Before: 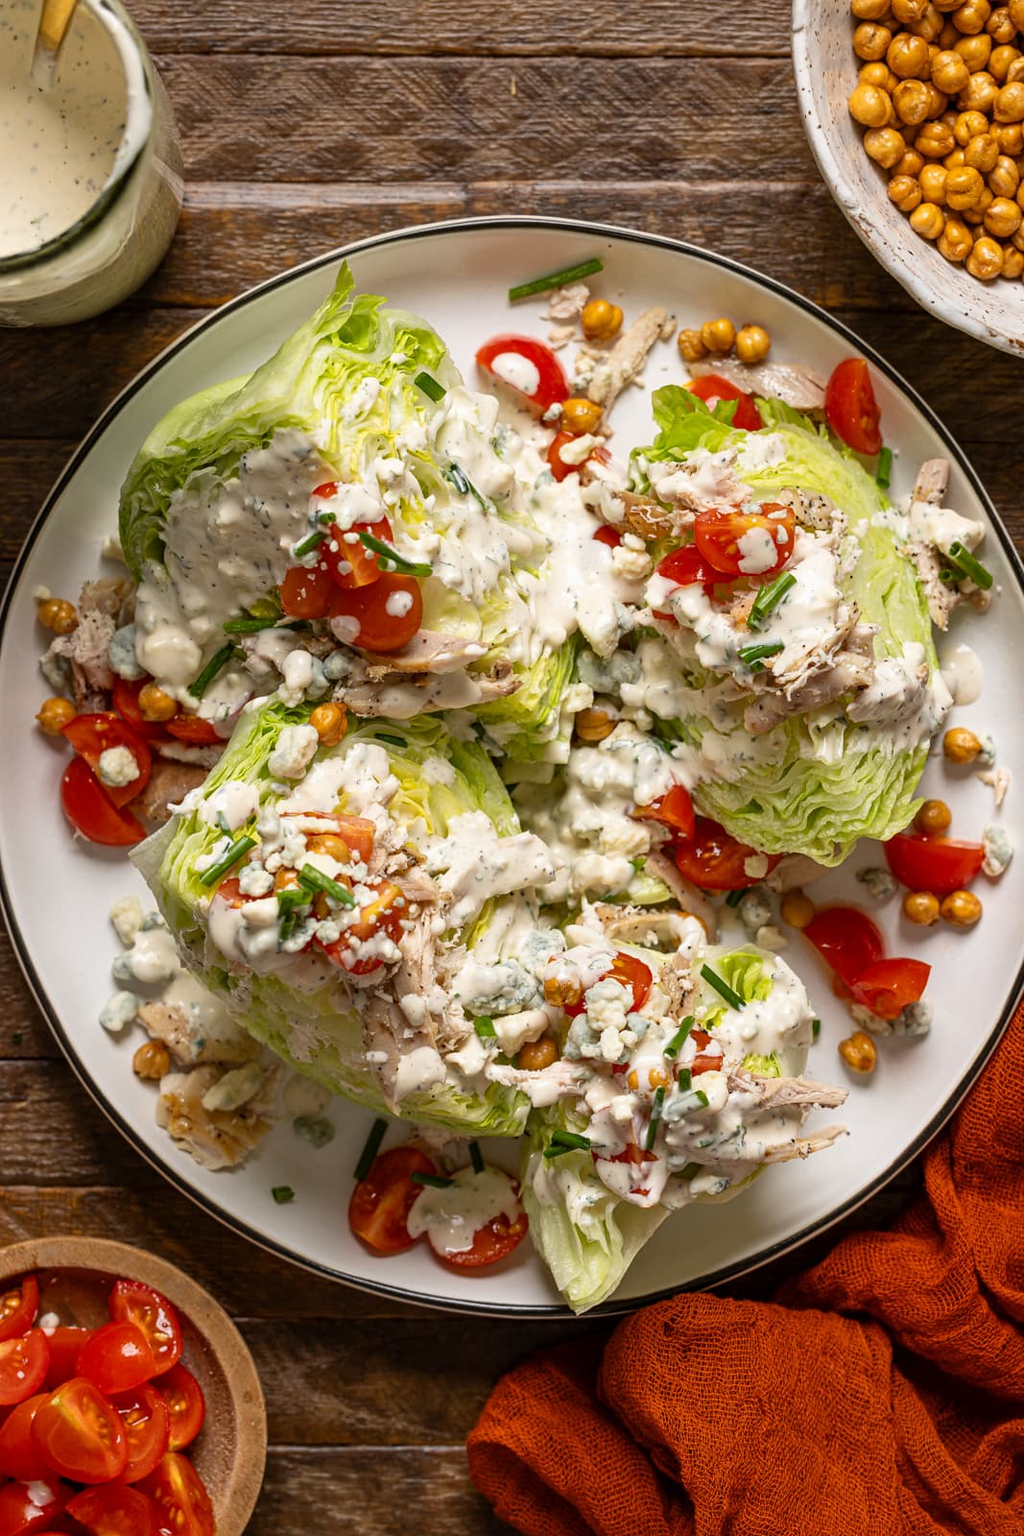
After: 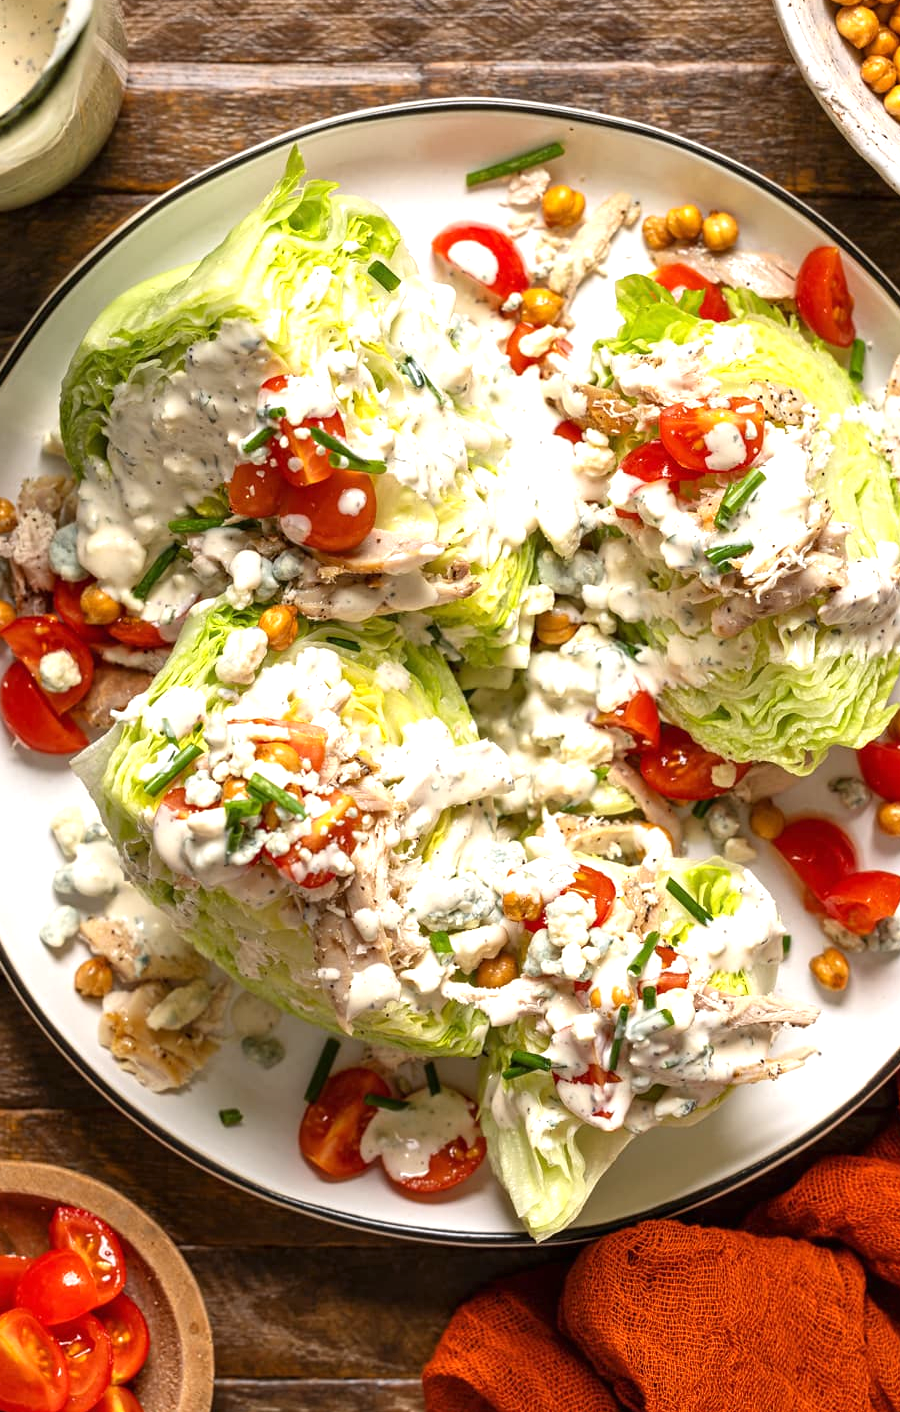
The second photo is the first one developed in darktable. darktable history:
crop: left 6.084%, top 7.959%, right 9.546%, bottom 3.755%
exposure: black level correction 0, exposure 0.703 EV, compensate highlight preservation false
